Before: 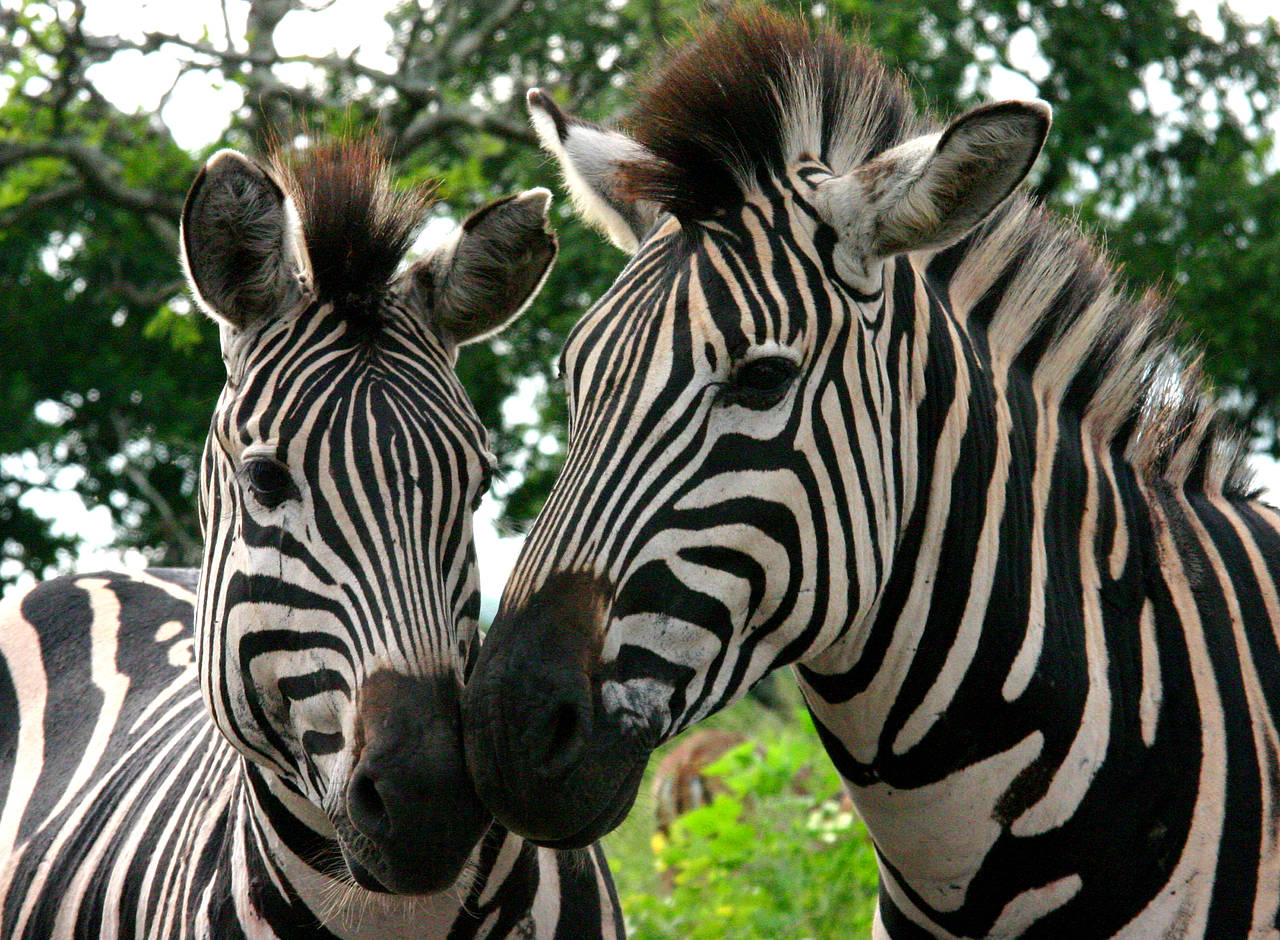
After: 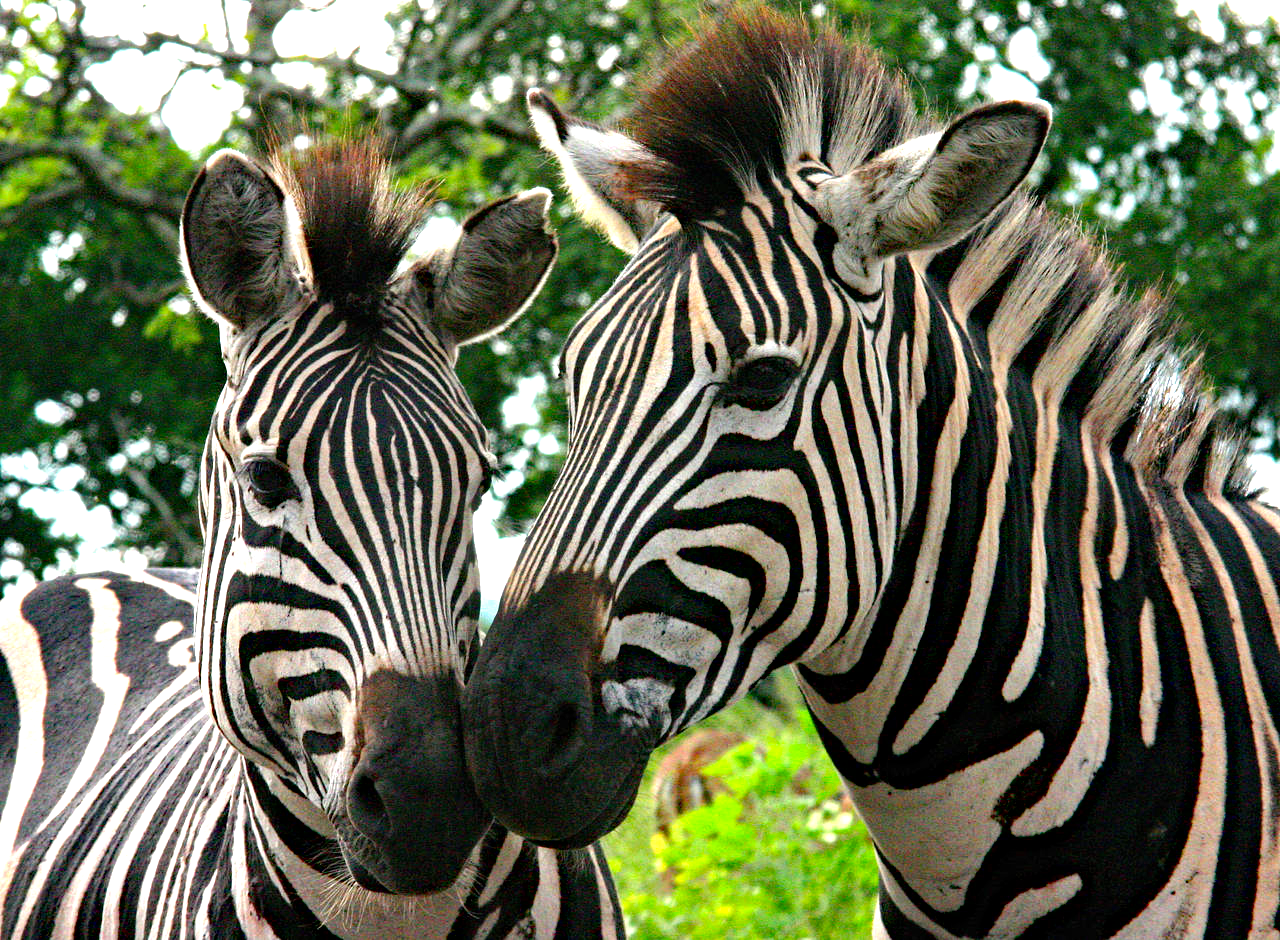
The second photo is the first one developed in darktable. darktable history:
haze removal: strength 0.488, distance 0.431, adaptive false
exposure: black level correction 0, exposure 0.7 EV, compensate exposure bias true, compensate highlight preservation false
